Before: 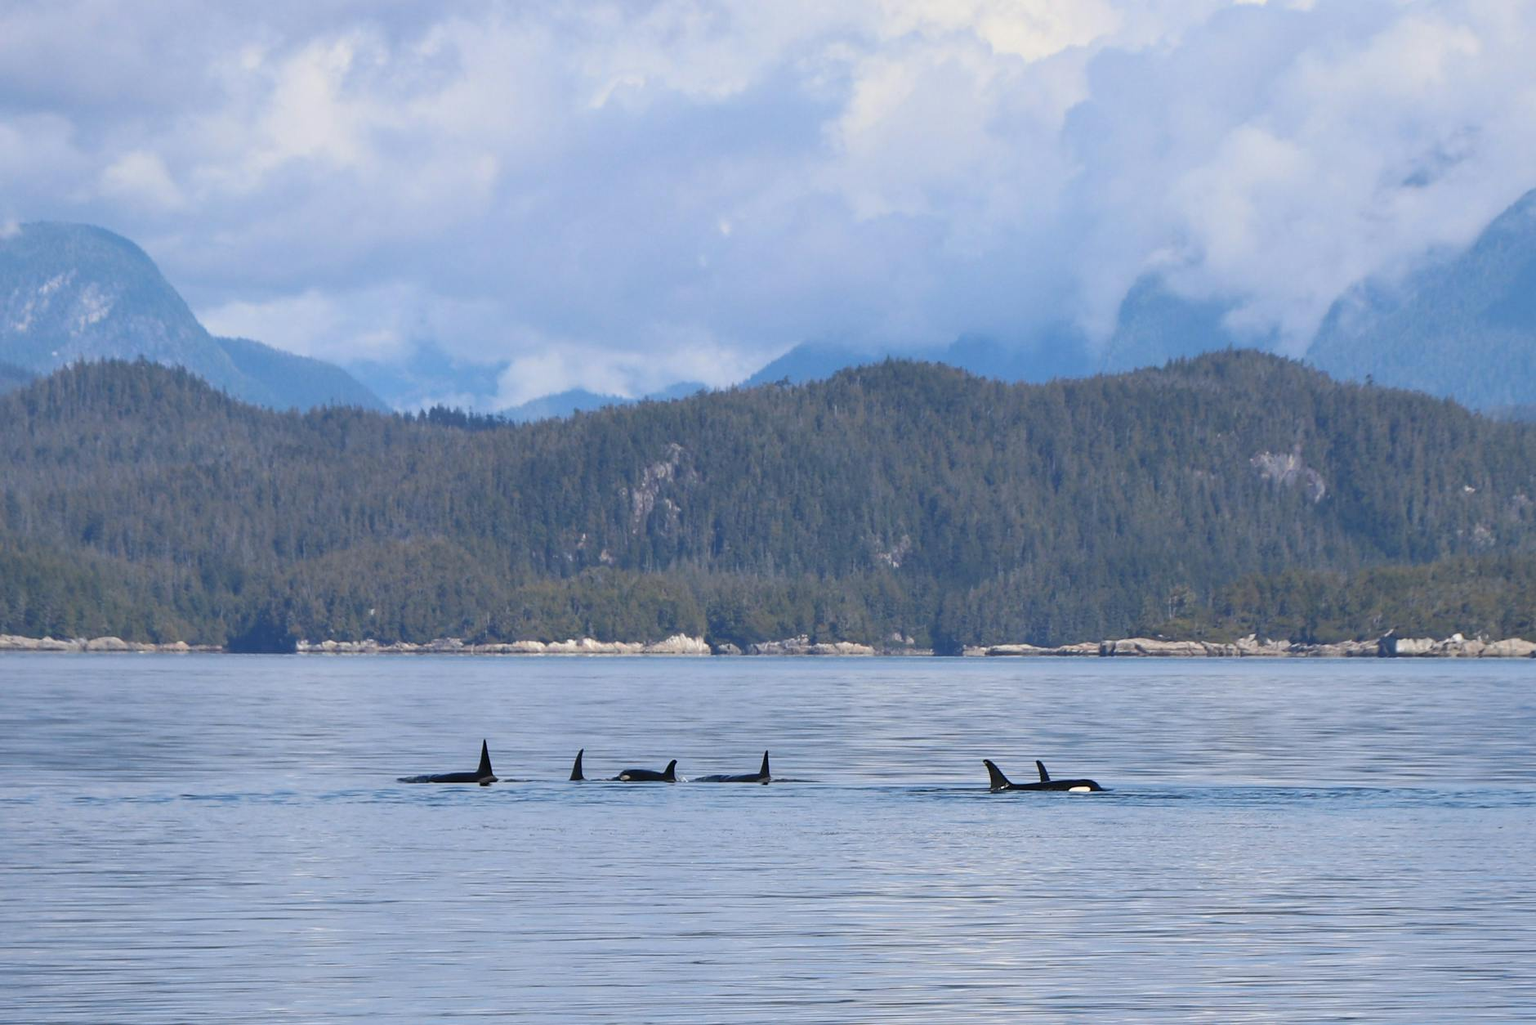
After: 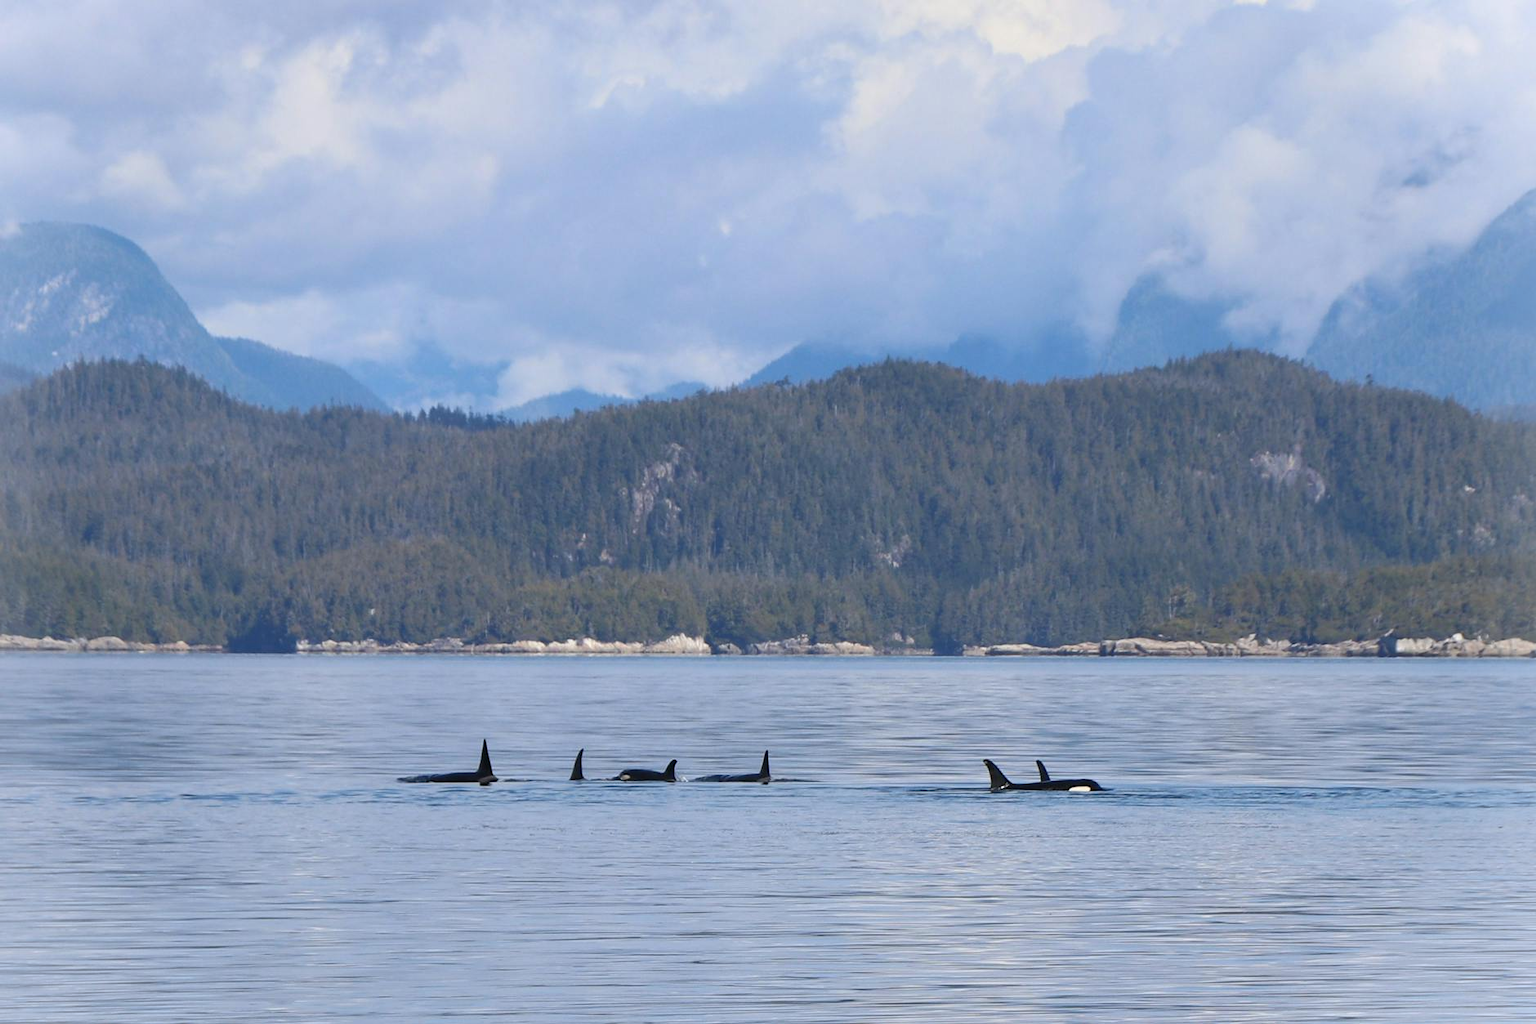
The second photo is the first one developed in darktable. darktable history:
vignetting: fall-off start 91.62%, brightness 0.29, saturation -0.003, unbound false
